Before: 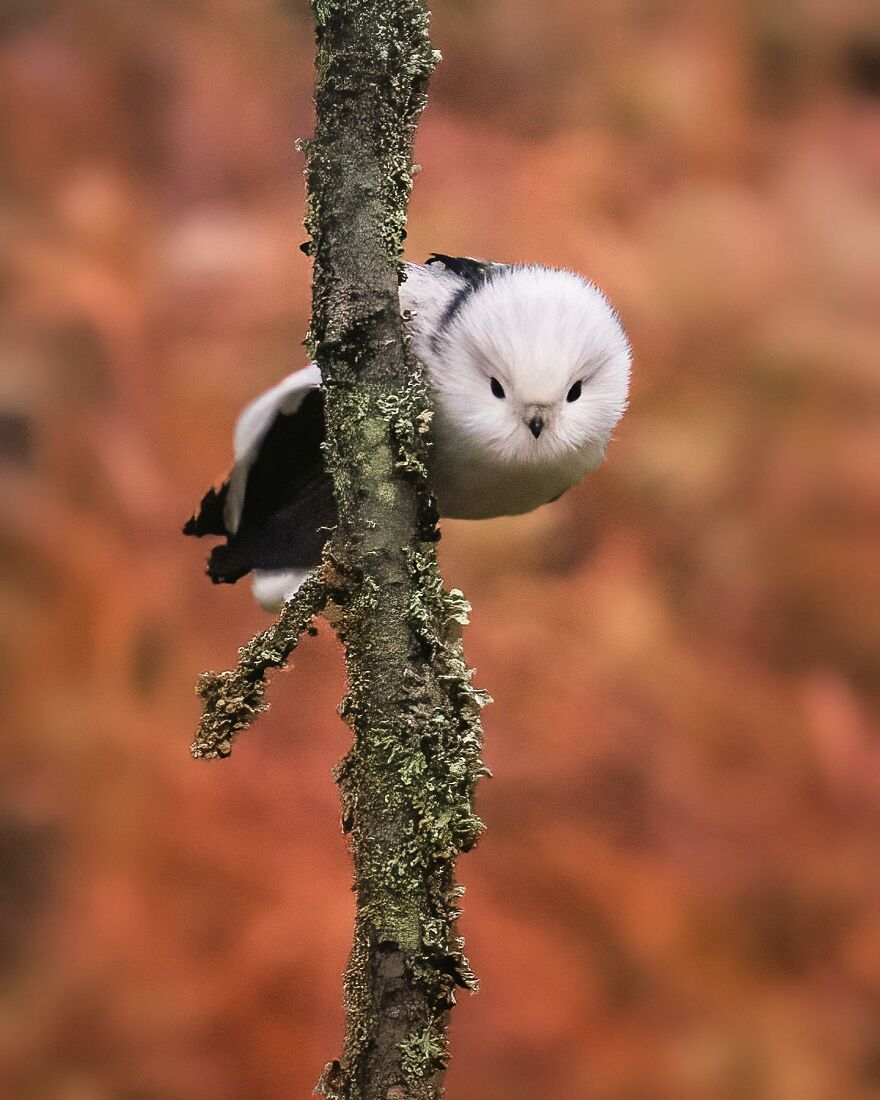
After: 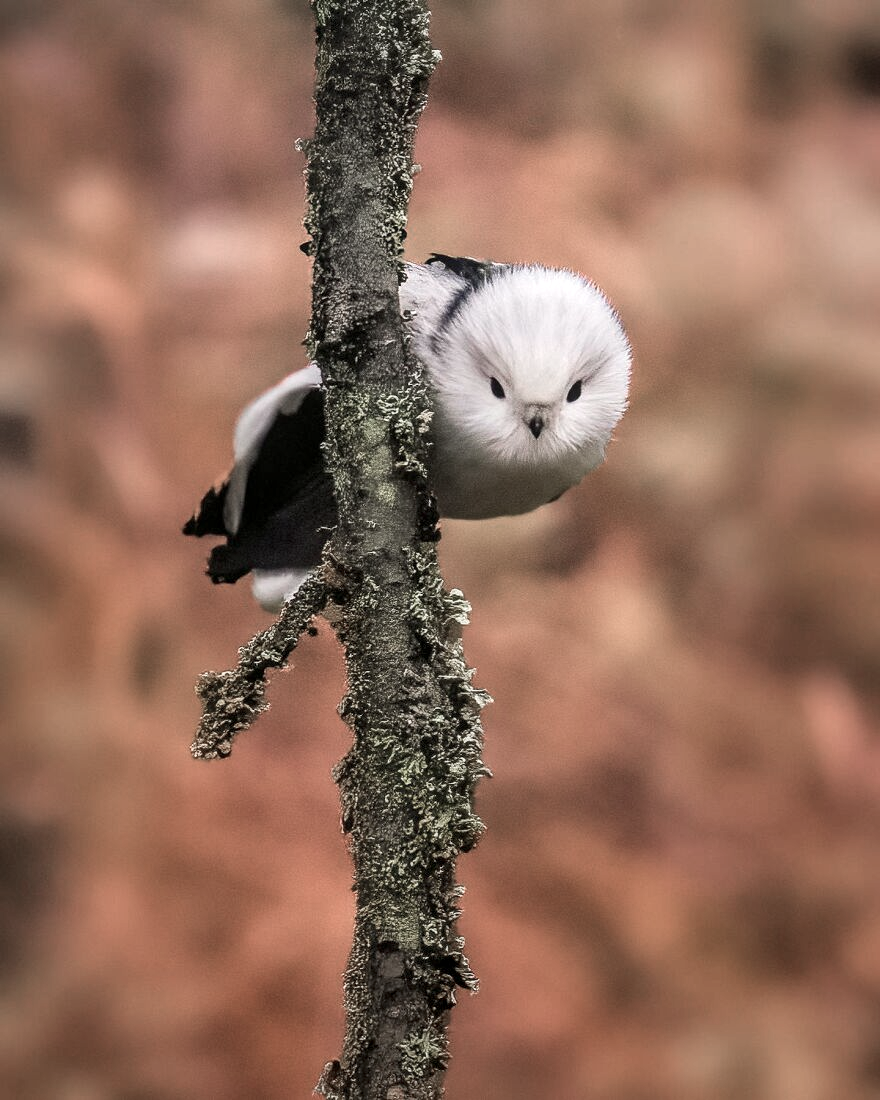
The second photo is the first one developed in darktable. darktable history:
color zones: curves: ch0 [(0, 0.559) (0.153, 0.551) (0.229, 0.5) (0.429, 0.5) (0.571, 0.5) (0.714, 0.5) (0.857, 0.5) (1, 0.559)]; ch1 [(0, 0.417) (0.112, 0.336) (0.213, 0.26) (0.429, 0.34) (0.571, 0.35) (0.683, 0.331) (0.857, 0.344) (1, 0.417)]
local contrast: on, module defaults
